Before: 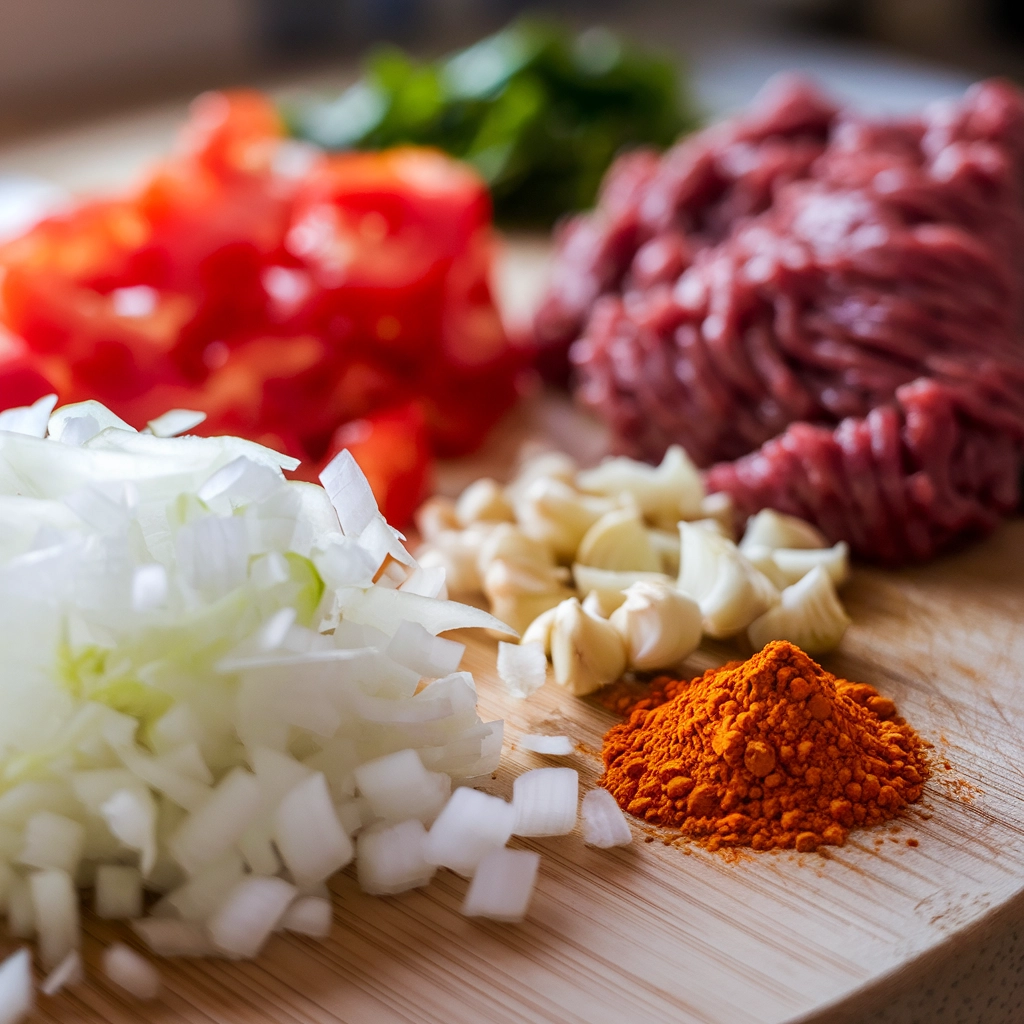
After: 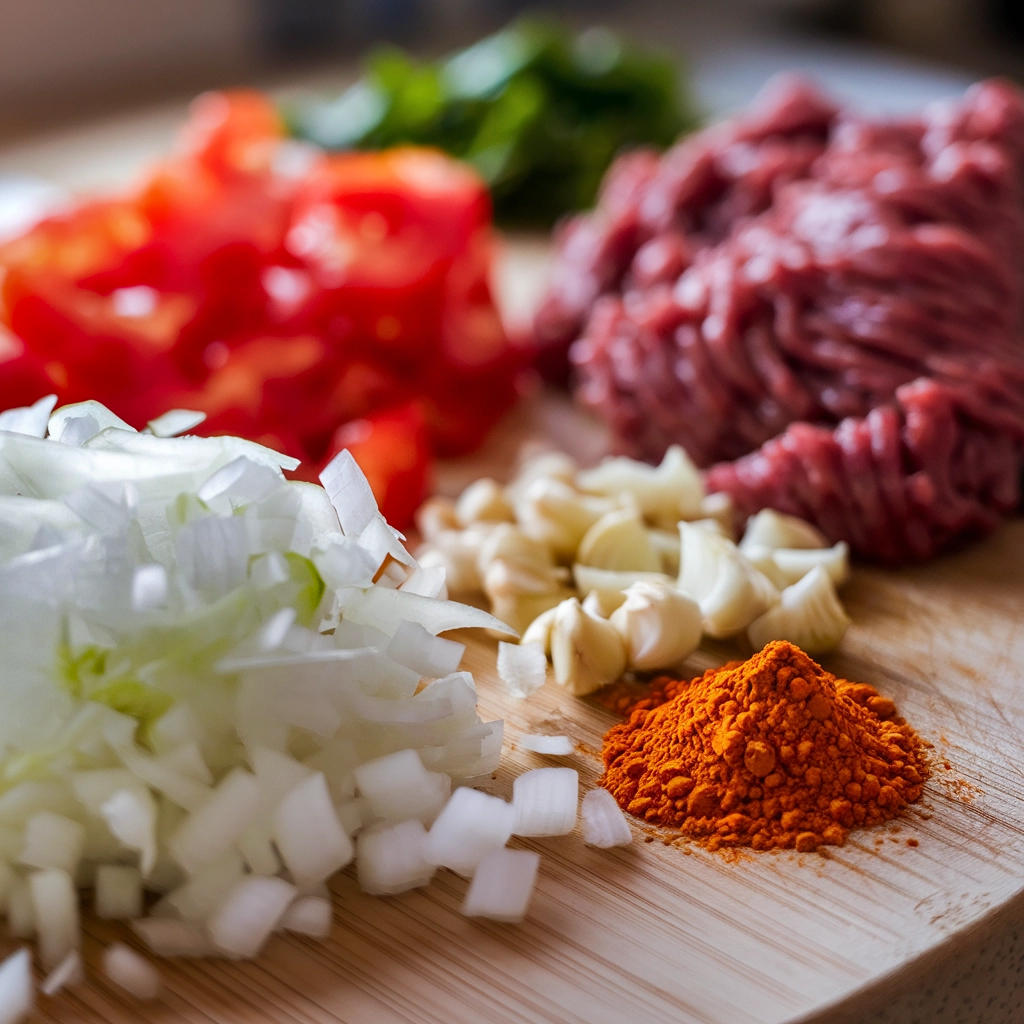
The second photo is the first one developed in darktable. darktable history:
tone equalizer: edges refinement/feathering 500, mask exposure compensation -1.57 EV, preserve details no
shadows and highlights: shadows 24.32, highlights -78.47, soften with gaussian
